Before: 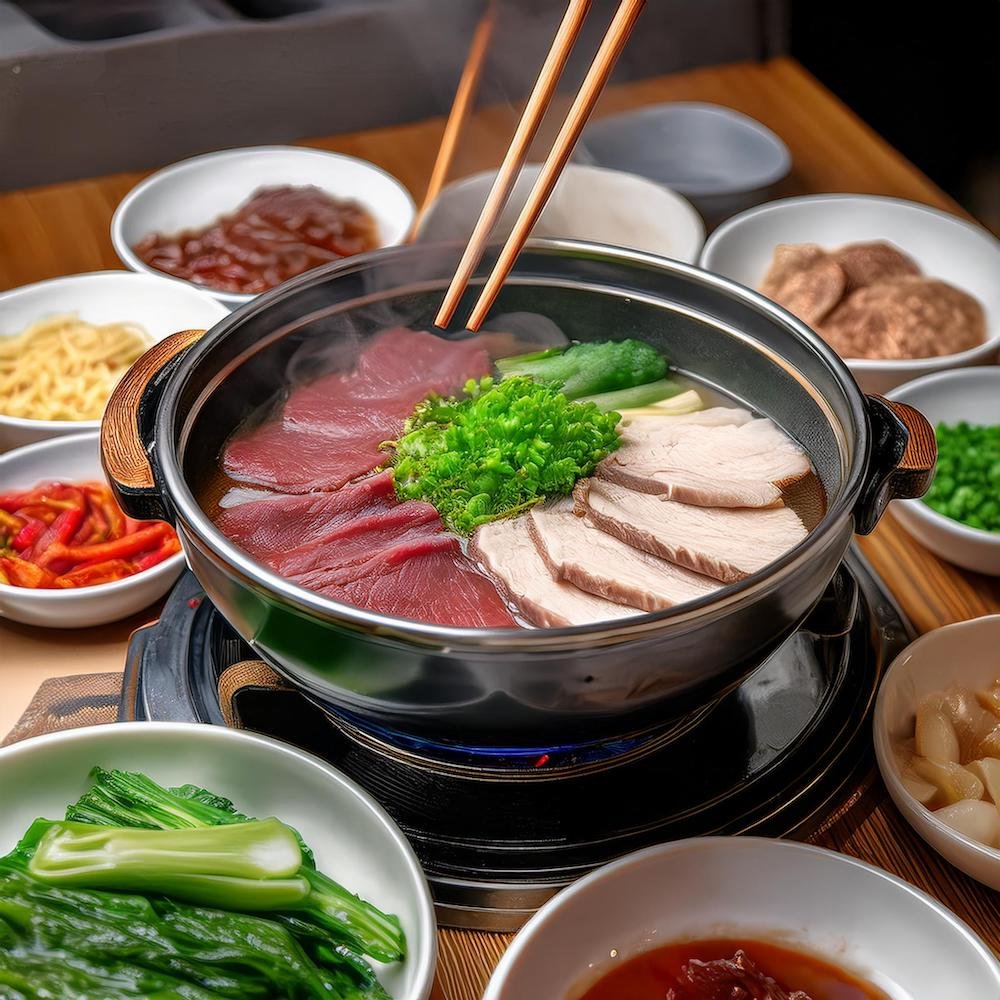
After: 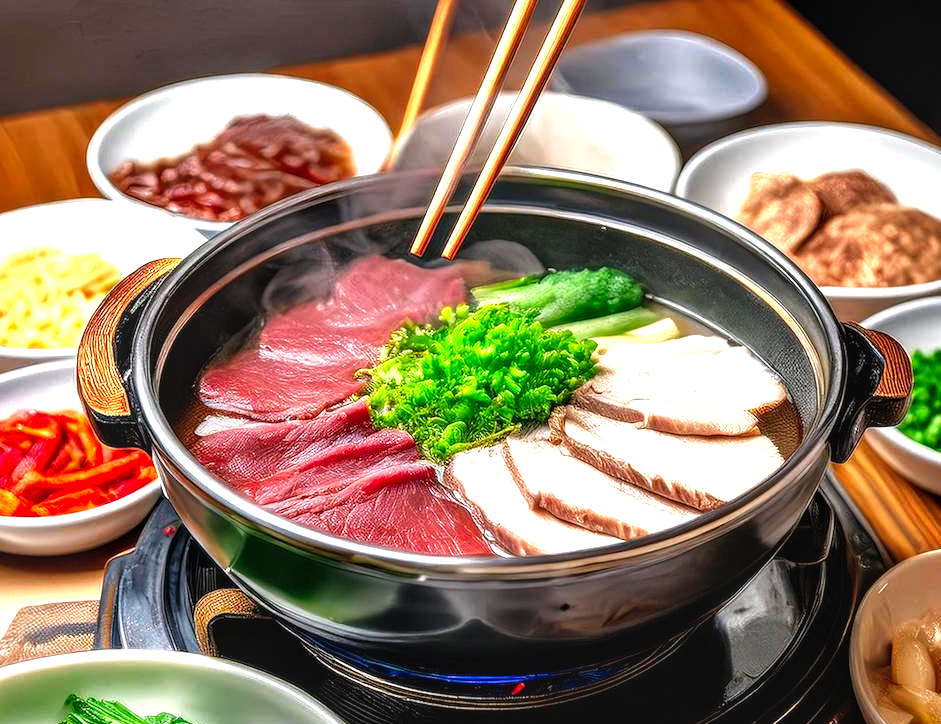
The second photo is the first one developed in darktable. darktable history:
crop: left 2.435%, top 7.271%, right 3.371%, bottom 20.248%
exposure: black level correction 0, exposure 1.1 EV, compensate highlight preservation false
local contrast: on, module defaults
tone curve: curves: ch0 [(0, 0) (0.153, 0.056) (1, 1)], preserve colors none
